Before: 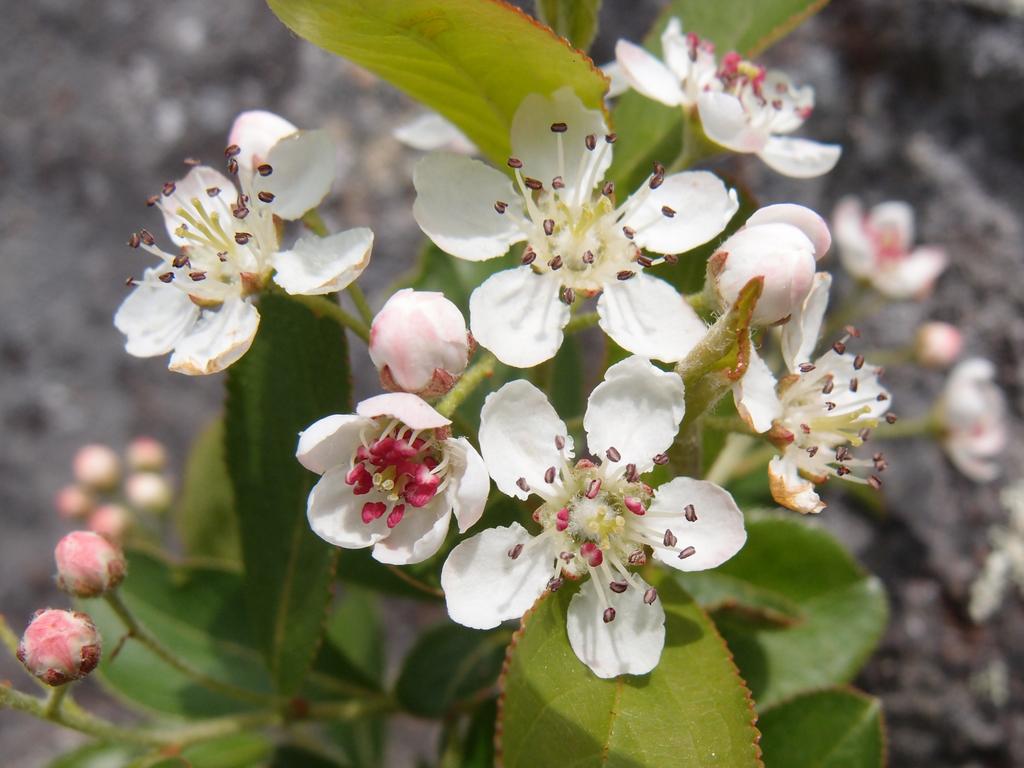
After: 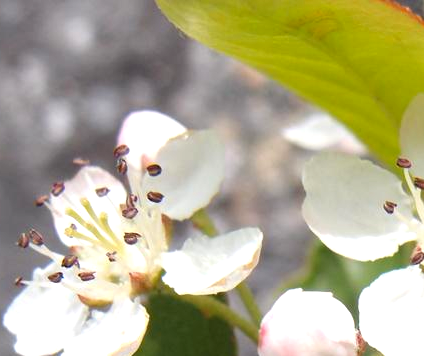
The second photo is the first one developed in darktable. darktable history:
color balance rgb: perceptual saturation grading › global saturation 0.83%, perceptual brilliance grading › global brilliance 2.015%, perceptual brilliance grading › highlights -3.656%, global vibrance 6.765%, saturation formula JzAzBz (2021)
crop and rotate: left 10.888%, top 0.066%, right 47.669%, bottom 53.456%
exposure: exposure 0.665 EV, compensate highlight preservation false
